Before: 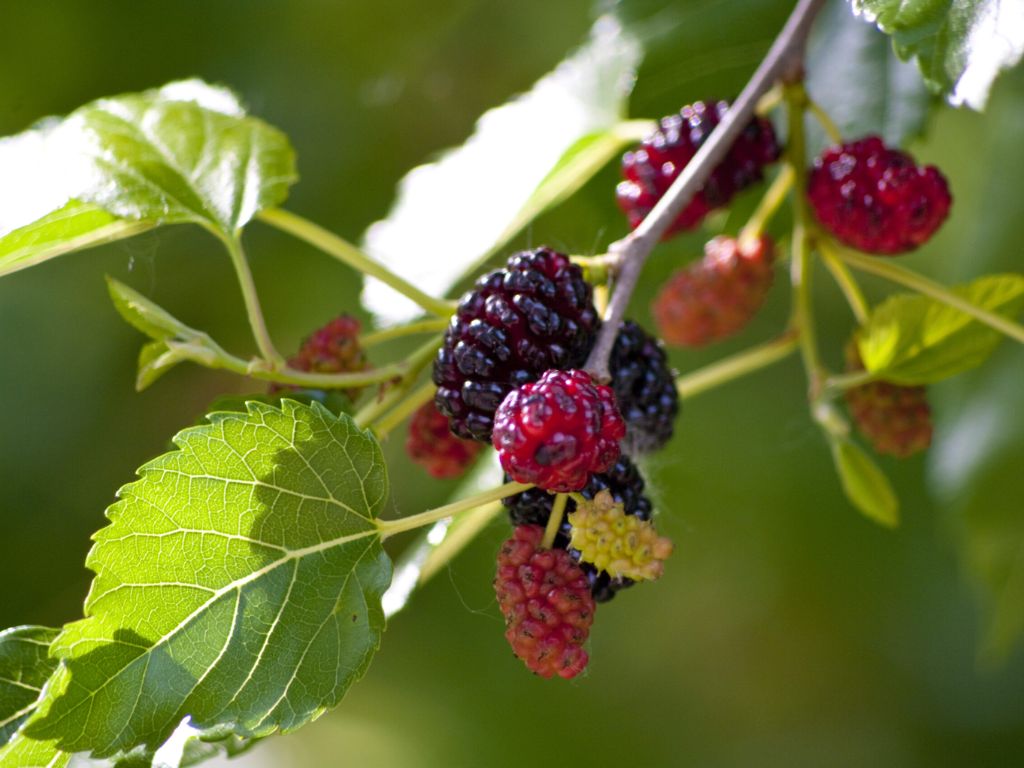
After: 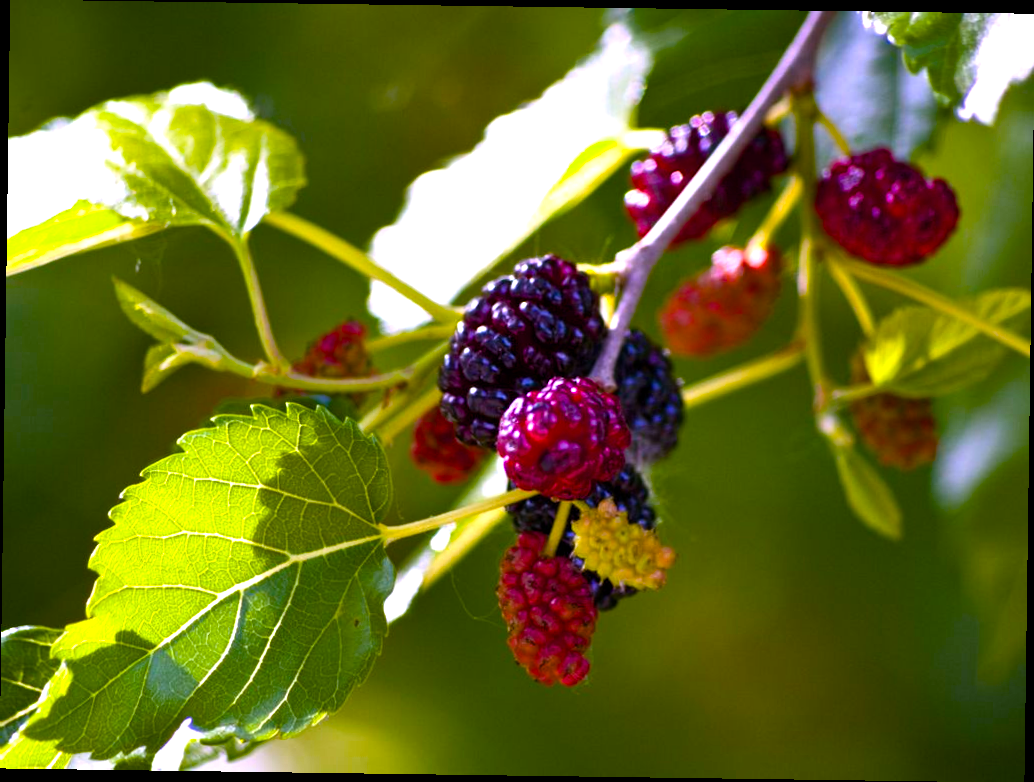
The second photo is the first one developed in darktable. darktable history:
white balance: red 1.042, blue 1.17
color balance rgb: linear chroma grading › global chroma 9%, perceptual saturation grading › global saturation 36%, perceptual saturation grading › shadows 35%, perceptual brilliance grading › global brilliance 15%, perceptual brilliance grading › shadows -35%, global vibrance 15%
rotate and perspective: rotation 0.8°, automatic cropping off
